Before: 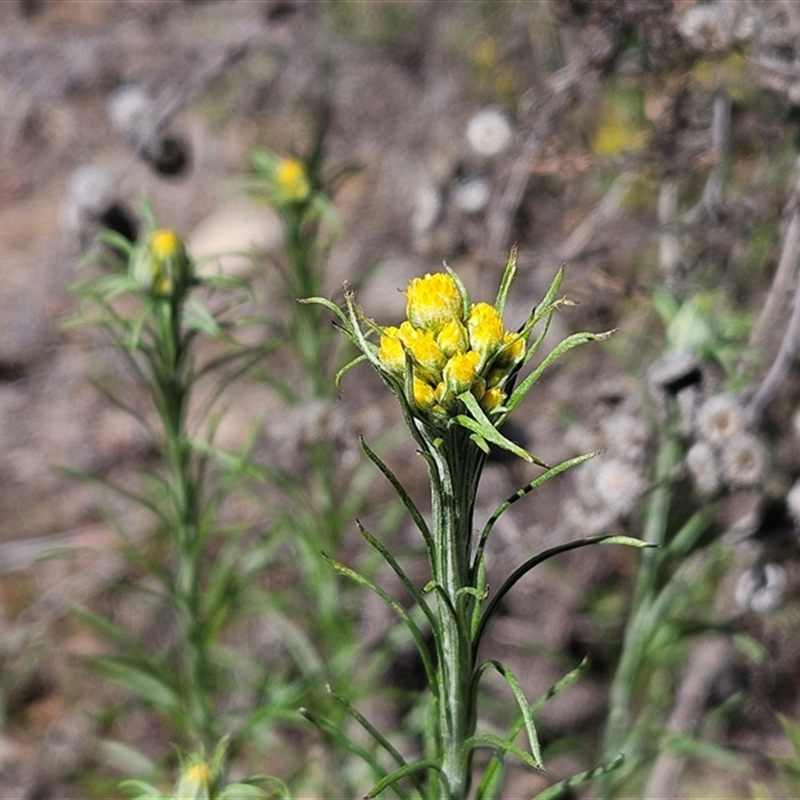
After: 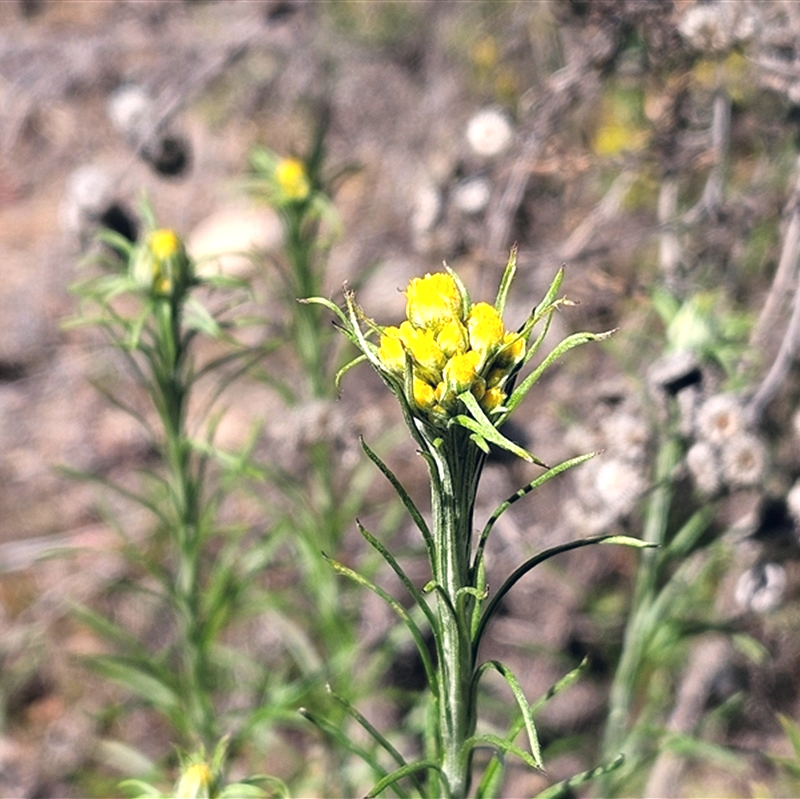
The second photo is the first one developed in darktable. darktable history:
color balance rgb: shadows lift › hue 87.51°, highlights gain › chroma 1.62%, highlights gain › hue 55.1°, global offset › chroma 0.06%, global offset › hue 253.66°, linear chroma grading › global chroma 0.5%
crop: bottom 0.071%
exposure: black level correction 0, exposure 0.7 EV, compensate exposure bias true, compensate highlight preservation false
